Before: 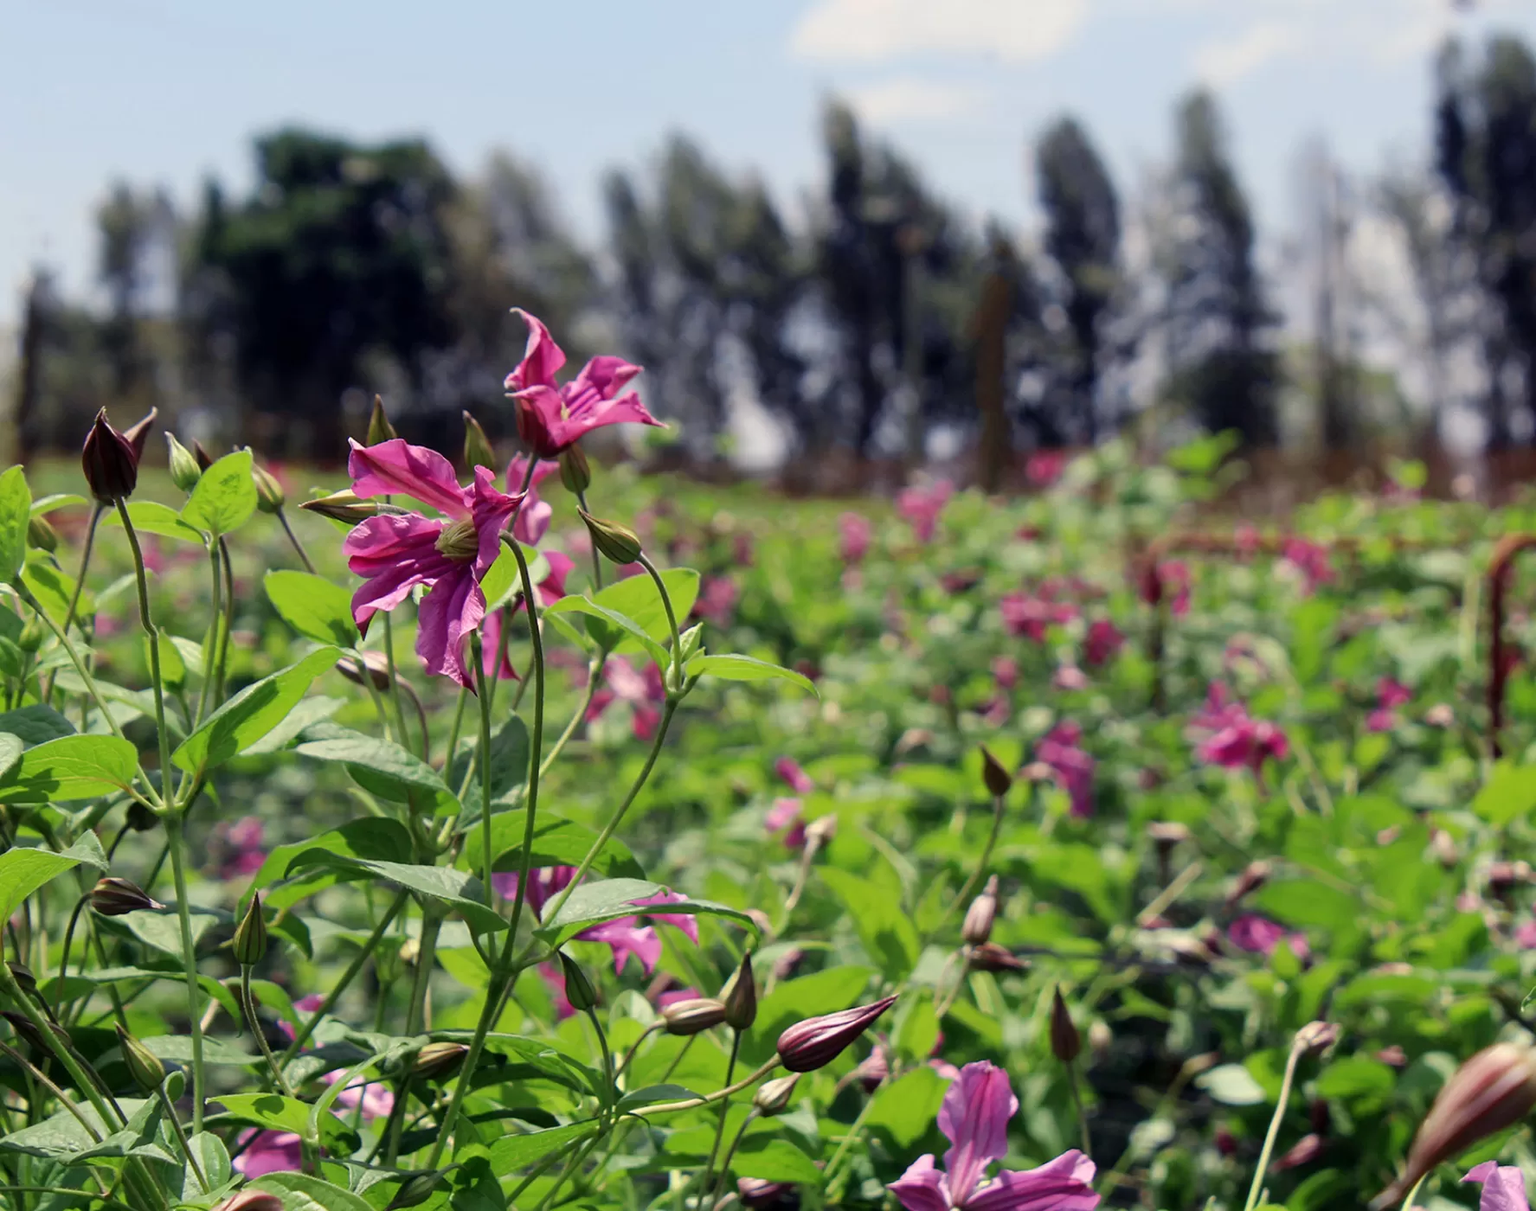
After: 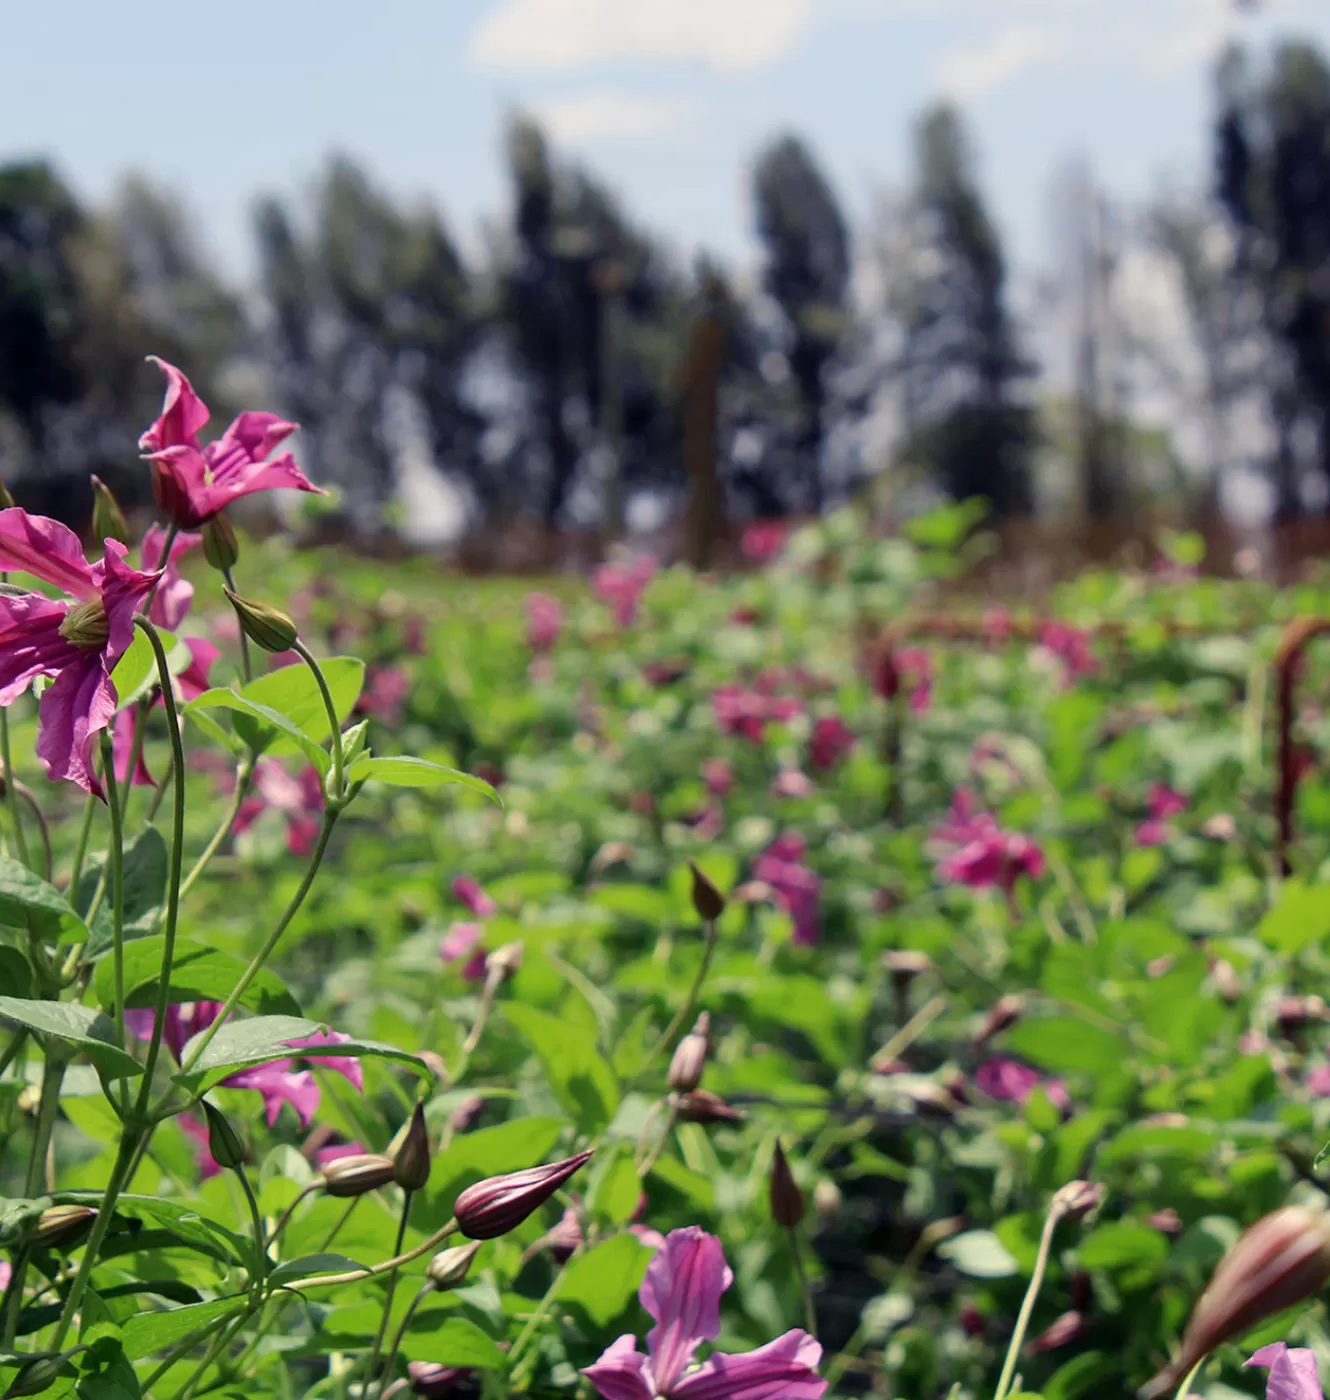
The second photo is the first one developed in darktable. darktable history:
crop and rotate: left 25.058%
